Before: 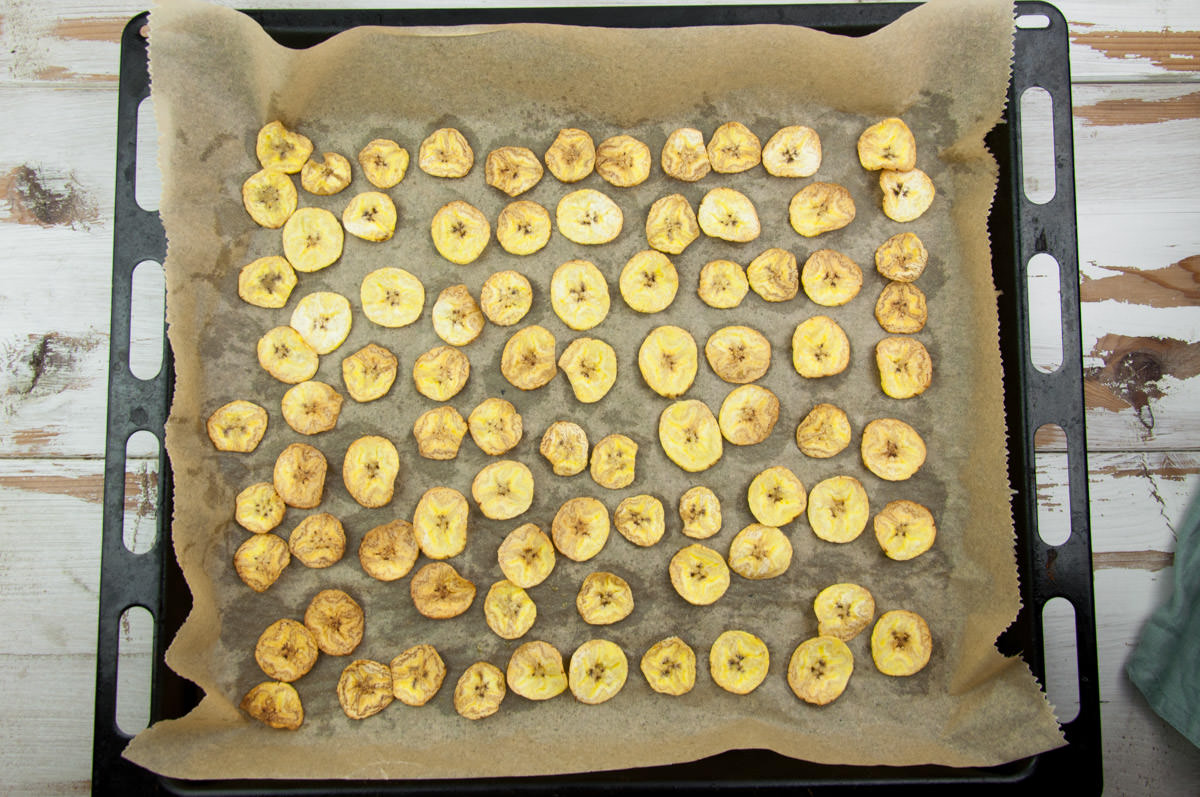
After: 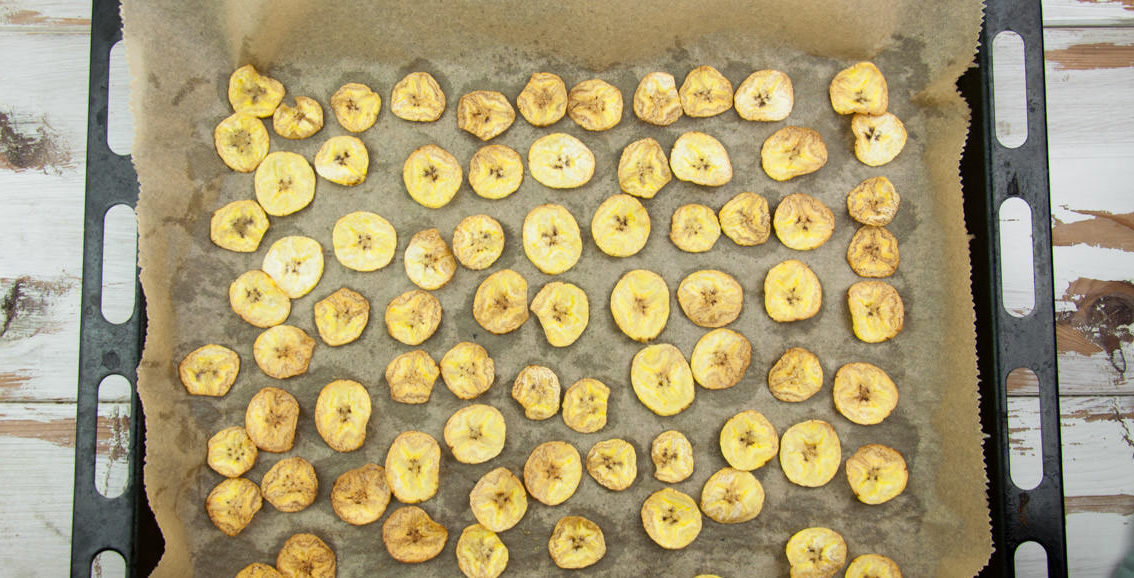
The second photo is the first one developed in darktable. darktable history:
crop: left 2.411%, top 7.103%, right 3.018%, bottom 20.349%
